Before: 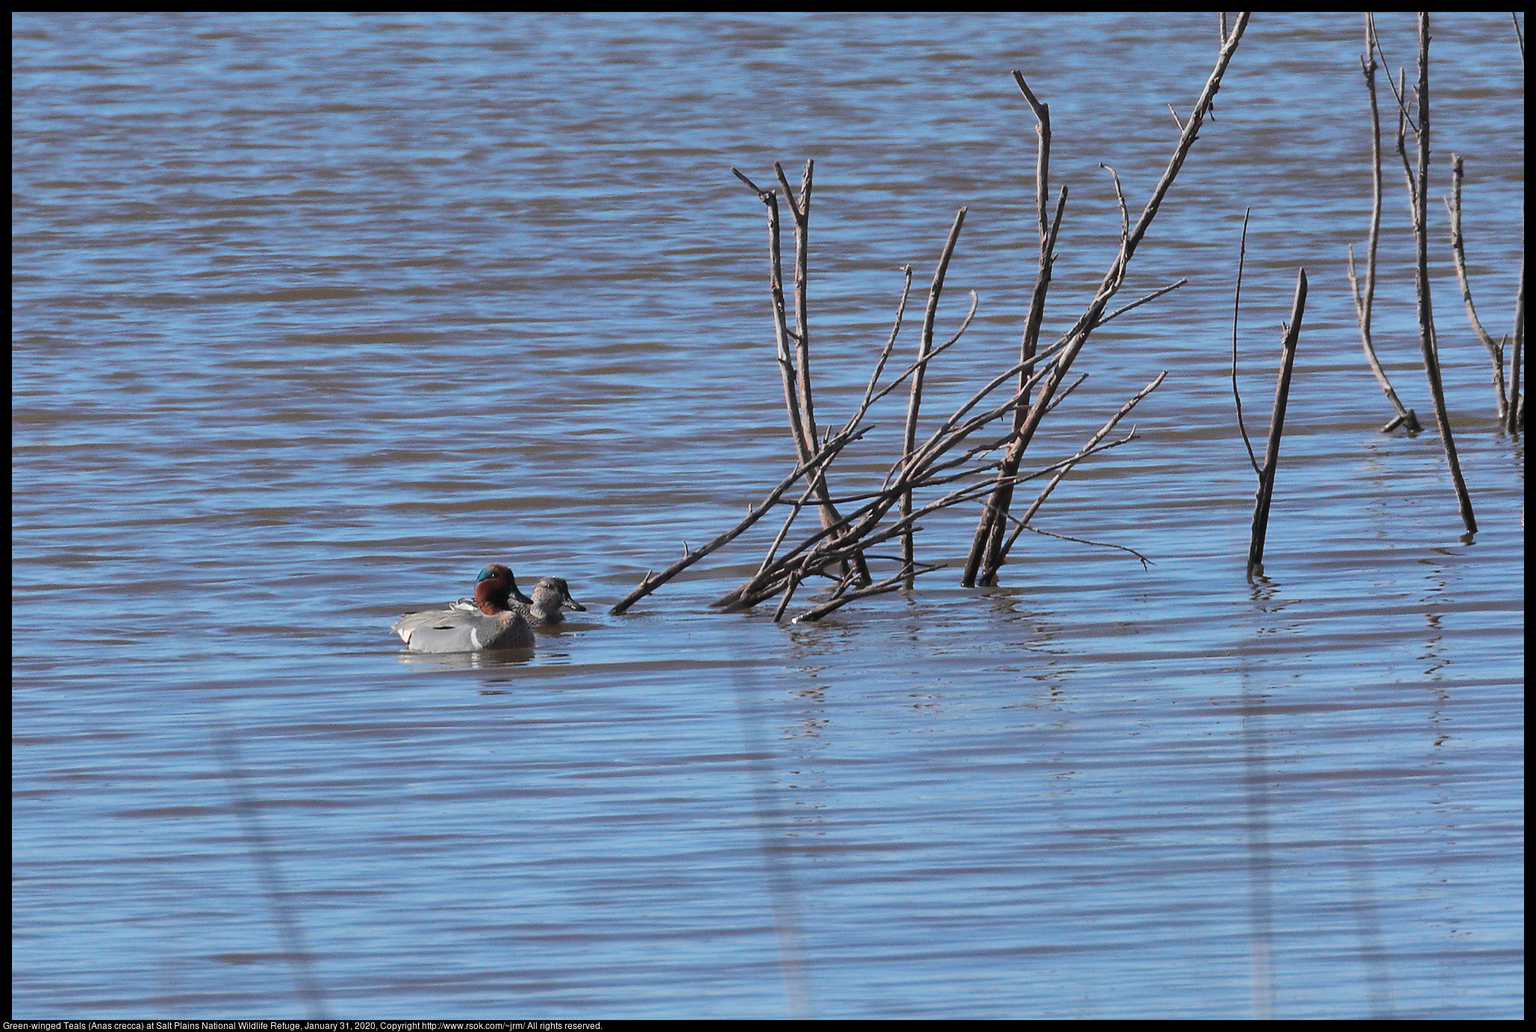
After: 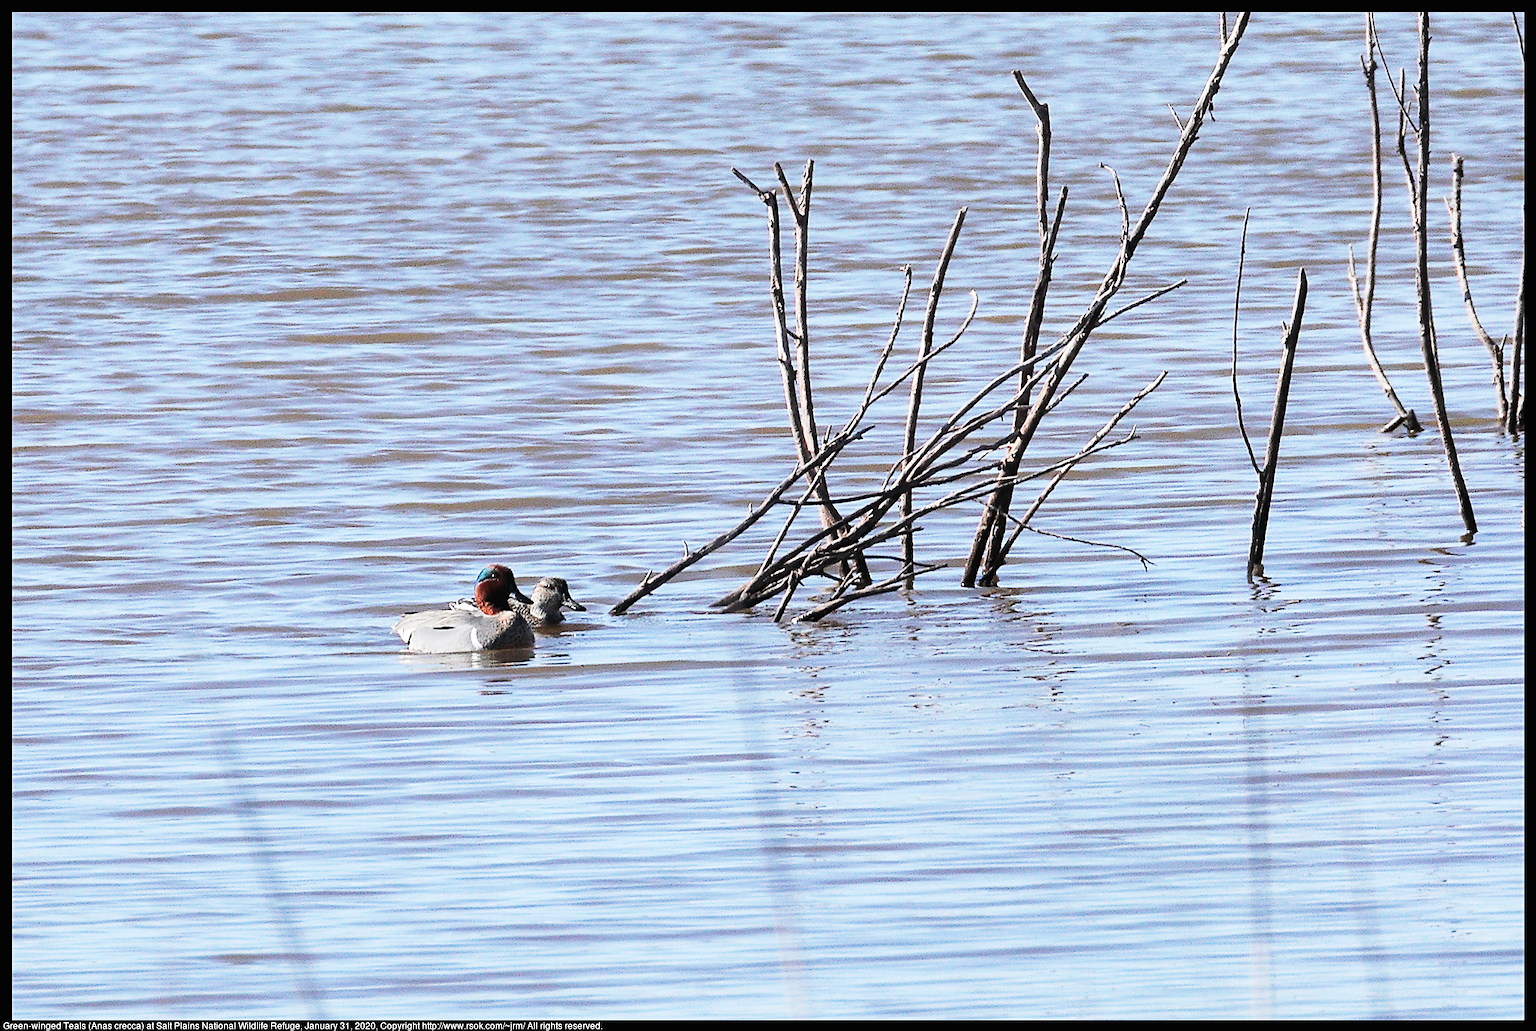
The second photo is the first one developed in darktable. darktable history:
tone equalizer: -8 EV -0.72 EV, -7 EV -0.667 EV, -6 EV -0.591 EV, -5 EV -0.379 EV, -3 EV 0.374 EV, -2 EV 0.6 EV, -1 EV 0.693 EV, +0 EV 0.767 EV, mask exposure compensation -0.496 EV
sharpen: on, module defaults
tone curve: curves: ch0 [(0, 0.008) (0.107, 0.083) (0.283, 0.287) (0.429, 0.51) (0.607, 0.739) (0.789, 0.893) (0.998, 0.978)]; ch1 [(0, 0) (0.323, 0.339) (0.438, 0.427) (0.478, 0.484) (0.502, 0.502) (0.527, 0.525) (0.571, 0.579) (0.608, 0.629) (0.669, 0.704) (0.859, 0.899) (1, 1)]; ch2 [(0, 0) (0.33, 0.347) (0.421, 0.456) (0.473, 0.498) (0.502, 0.504) (0.522, 0.524) (0.549, 0.567) (0.593, 0.626) (0.676, 0.724) (1, 1)], preserve colors none
